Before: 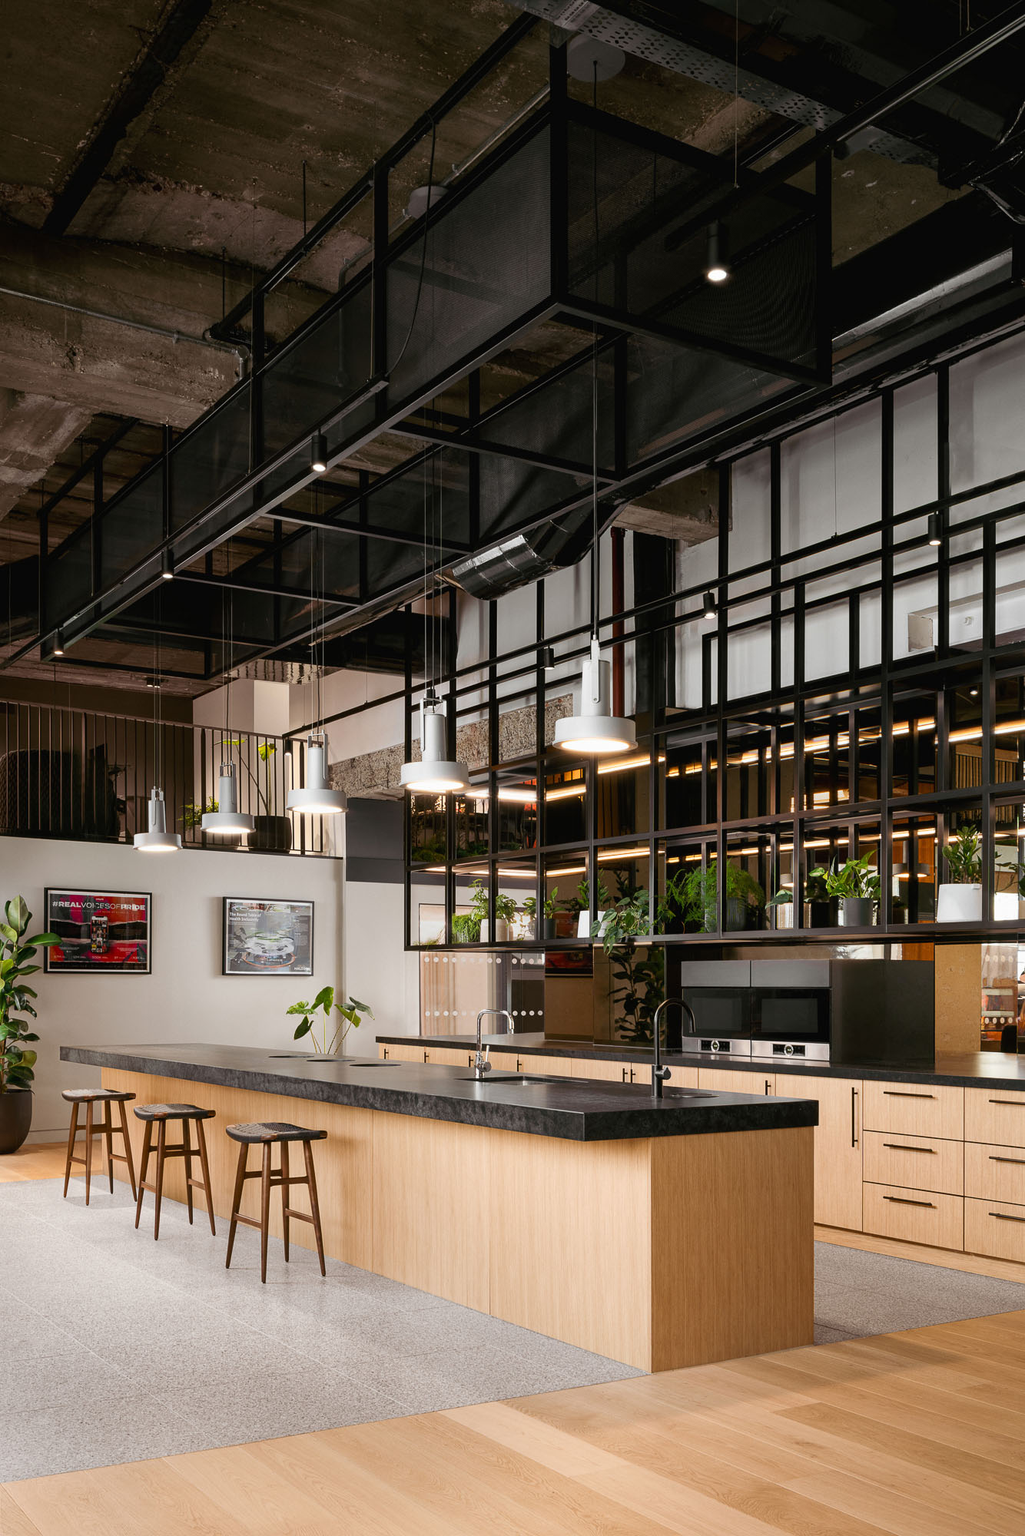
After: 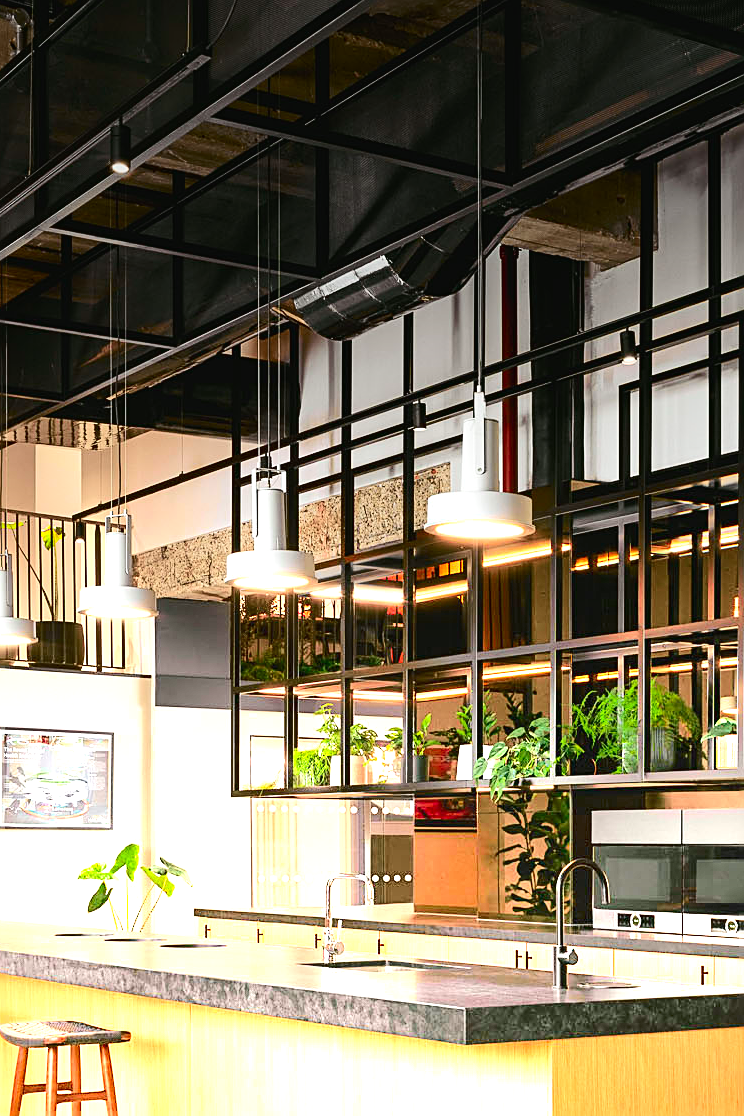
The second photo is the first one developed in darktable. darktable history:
crop and rotate: left 22.13%, top 22.054%, right 22.026%, bottom 22.102%
sharpen: on, module defaults
graduated density: density -3.9 EV
tone curve: curves: ch0 [(0, 0.018) (0.036, 0.038) (0.15, 0.131) (0.27, 0.247) (0.503, 0.556) (0.763, 0.785) (1, 0.919)]; ch1 [(0, 0) (0.203, 0.158) (0.333, 0.283) (0.451, 0.417) (0.502, 0.5) (0.519, 0.522) (0.562, 0.588) (0.603, 0.664) (0.722, 0.813) (1, 1)]; ch2 [(0, 0) (0.29, 0.295) (0.404, 0.436) (0.497, 0.499) (0.521, 0.523) (0.561, 0.605) (0.639, 0.664) (0.712, 0.764) (1, 1)], color space Lab, independent channels, preserve colors none
